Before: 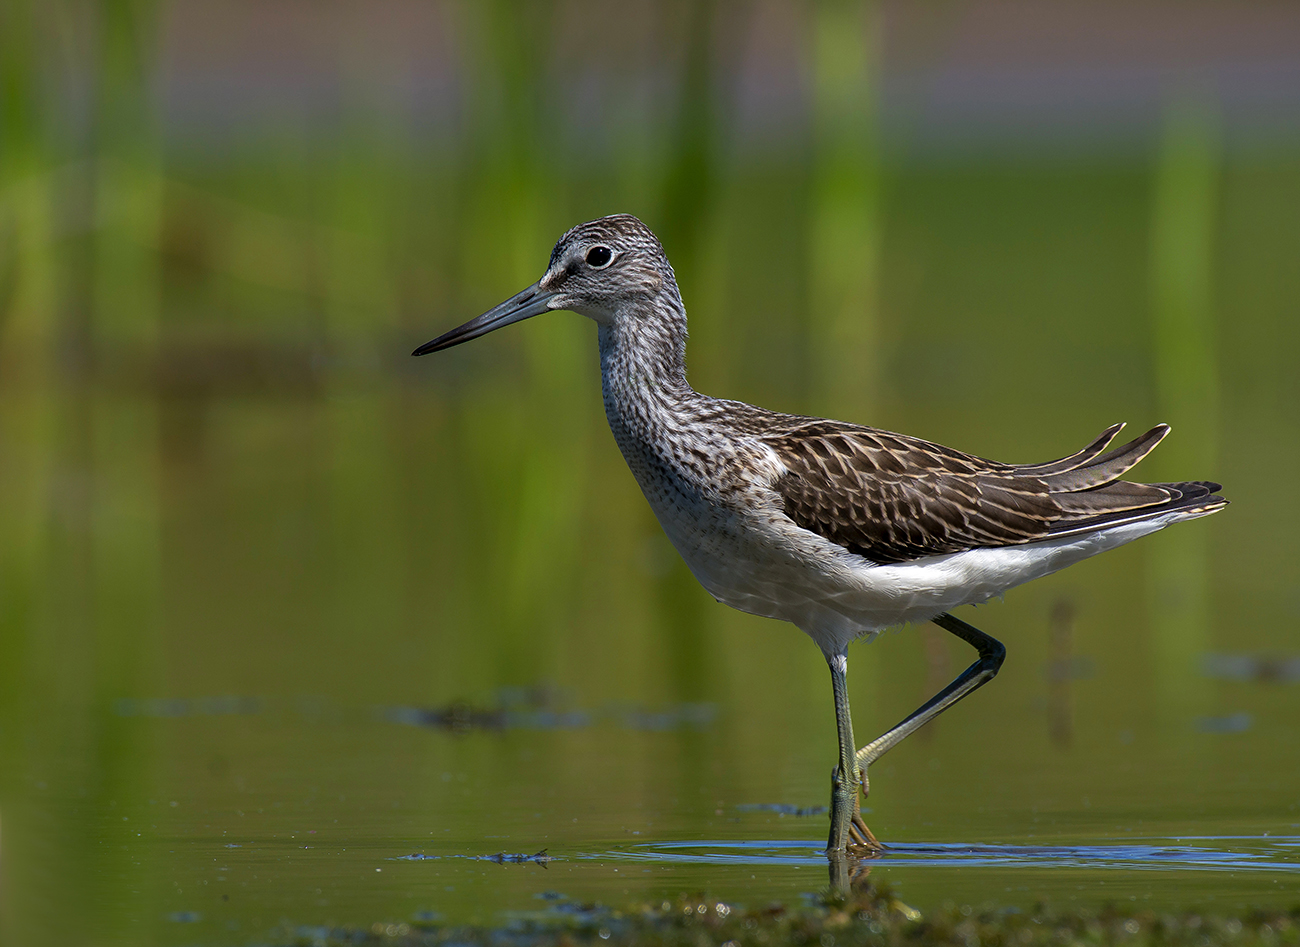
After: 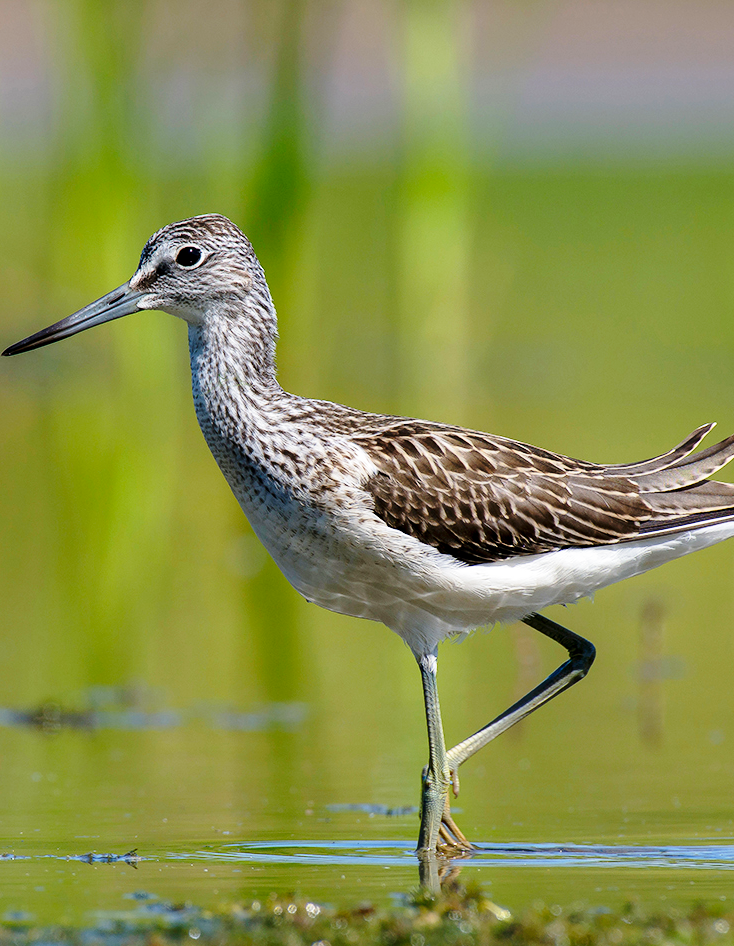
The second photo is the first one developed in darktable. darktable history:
base curve: curves: ch0 [(0, 0) (0.028, 0.03) (0.121, 0.232) (0.46, 0.748) (0.859, 0.968) (1, 1)], preserve colors none
color correction: highlights b* 0.043, saturation 0.992
tone equalizer: edges refinement/feathering 500, mask exposure compensation -1.57 EV, preserve details no
crop: left 31.576%, top 0.003%, right 11.898%
